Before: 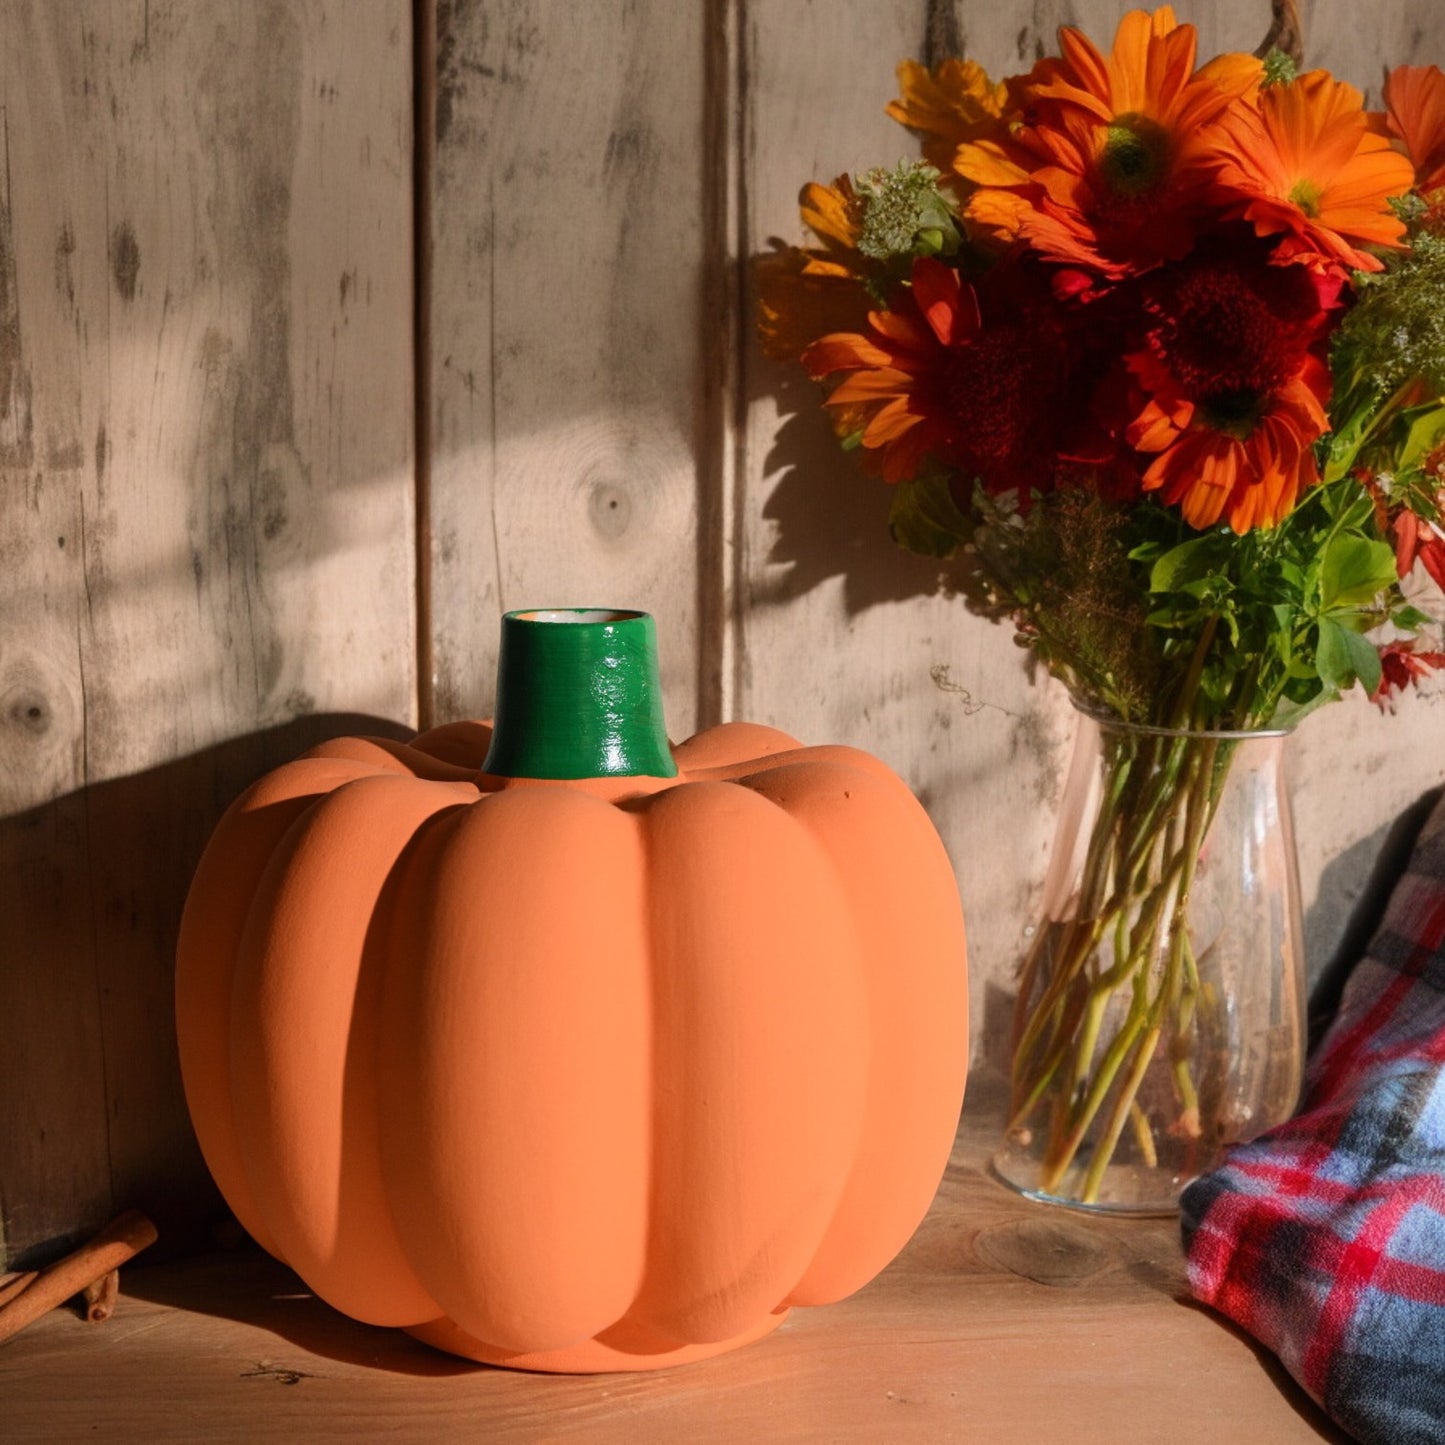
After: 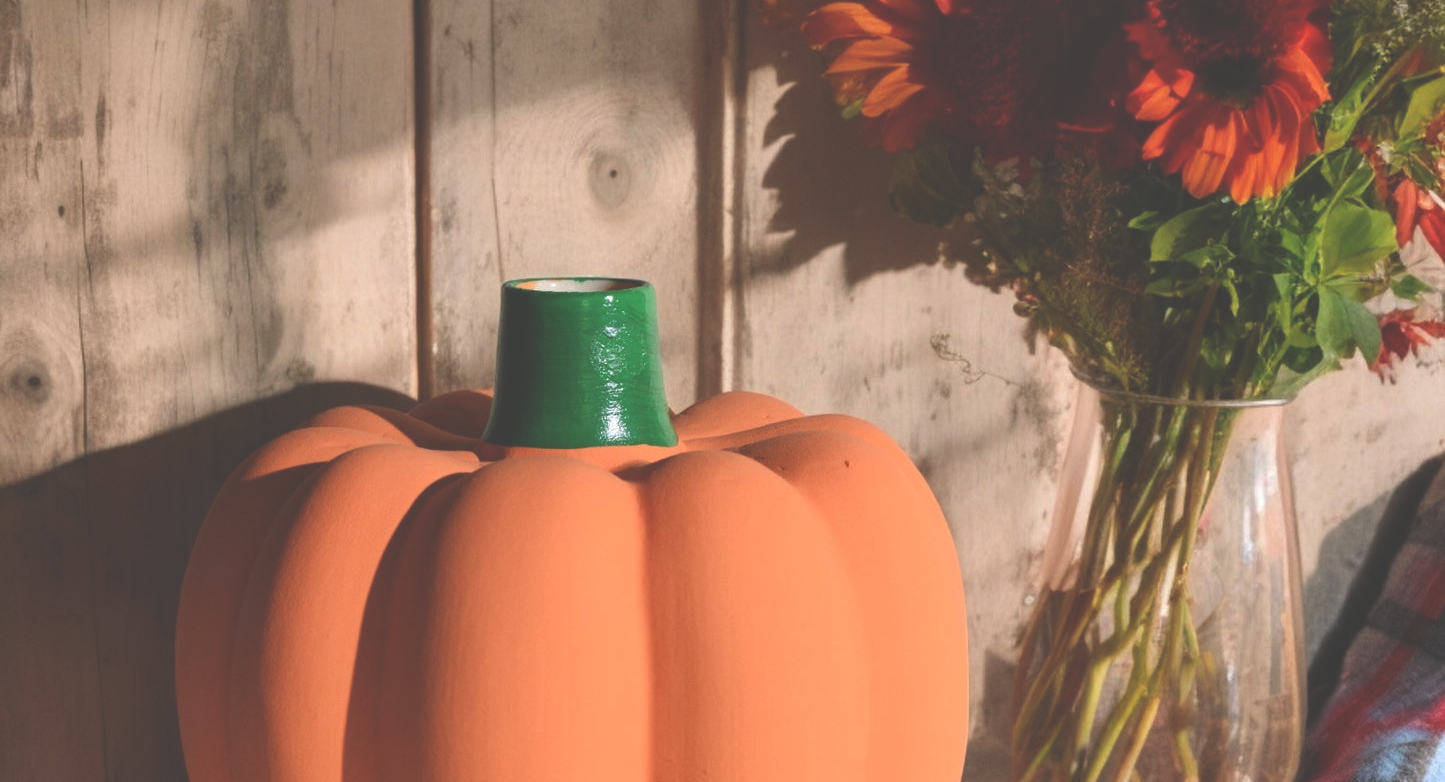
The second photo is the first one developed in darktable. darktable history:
crop and rotate: top 22.909%, bottom 22.906%
shadows and highlights: shadows 29.74, highlights -30.45, low approximation 0.01, soften with gaussian
exposure: black level correction -0.043, exposure 0.061 EV, compensate exposure bias true, compensate highlight preservation false
